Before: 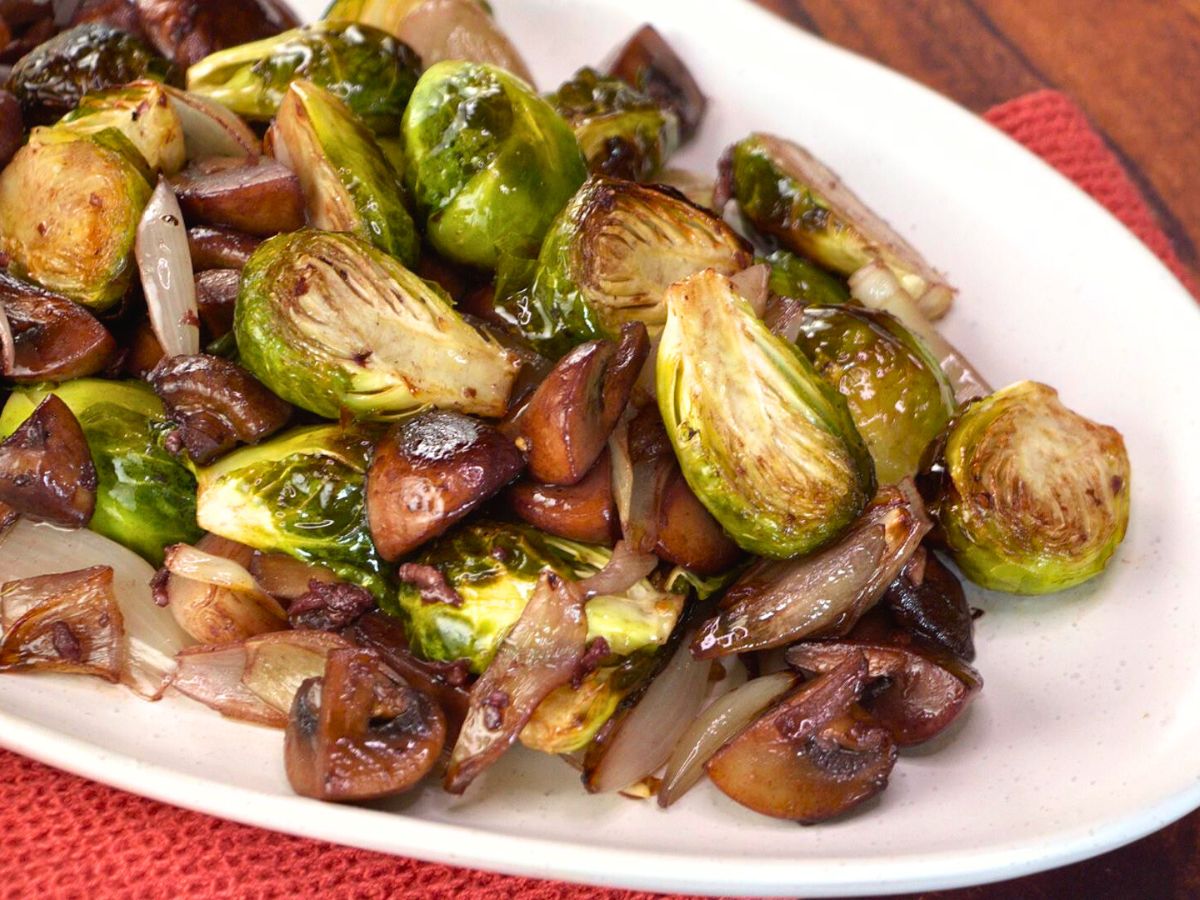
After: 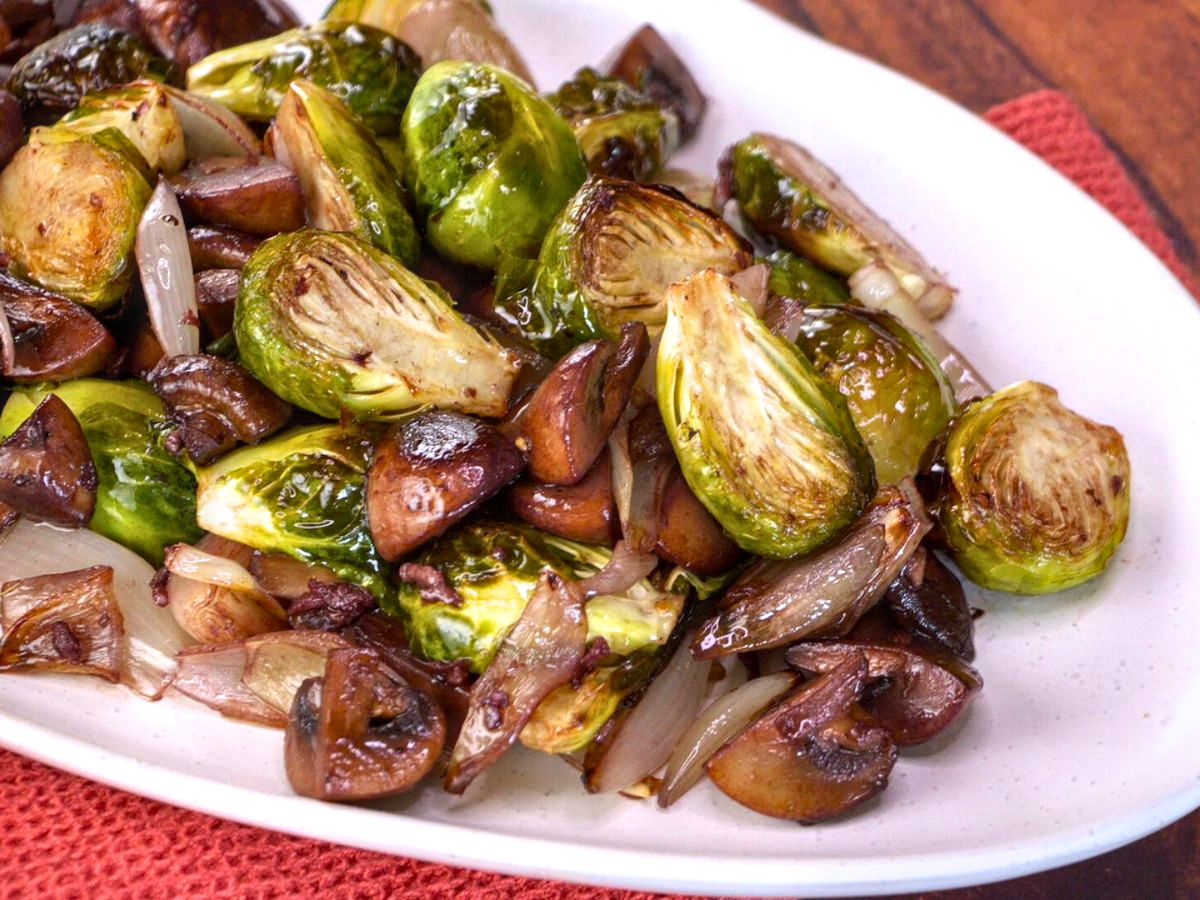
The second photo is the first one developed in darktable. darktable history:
white balance: red 1.004, blue 1.096
local contrast: on, module defaults
